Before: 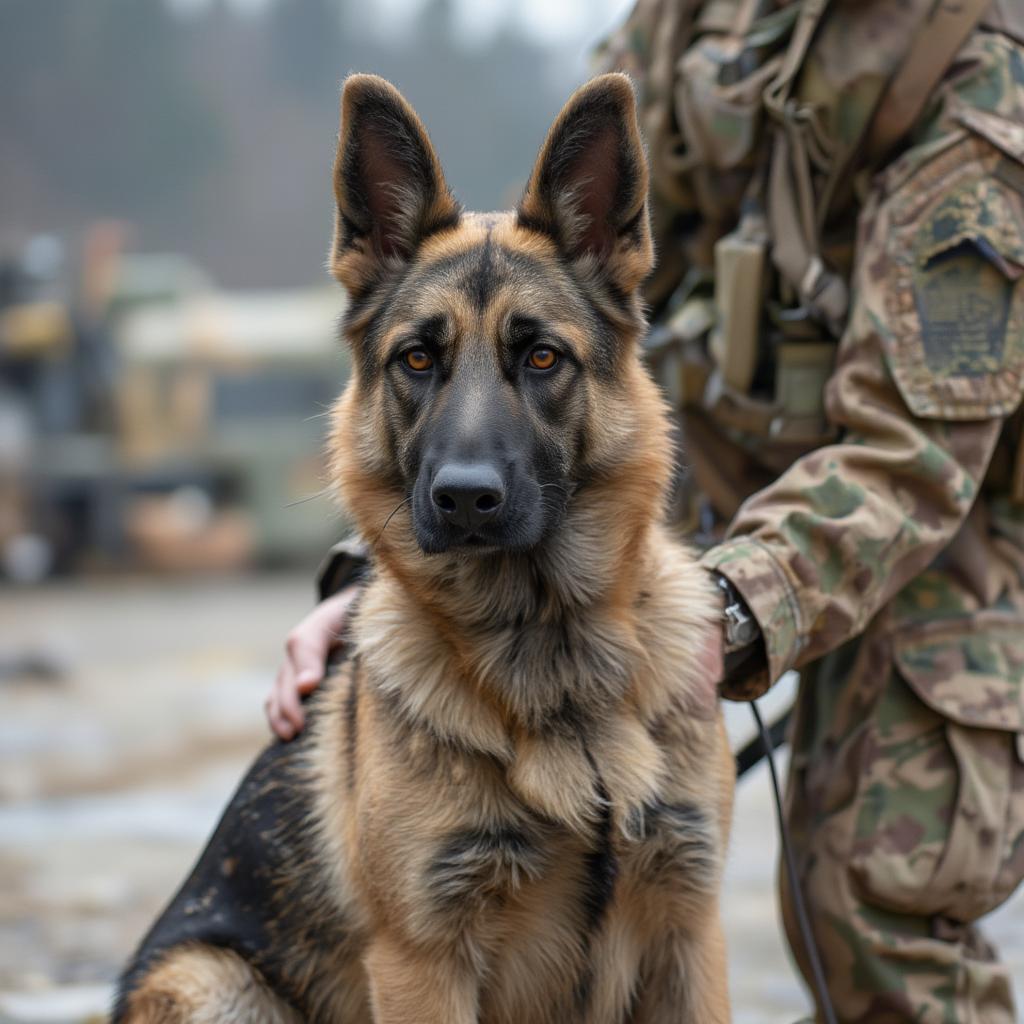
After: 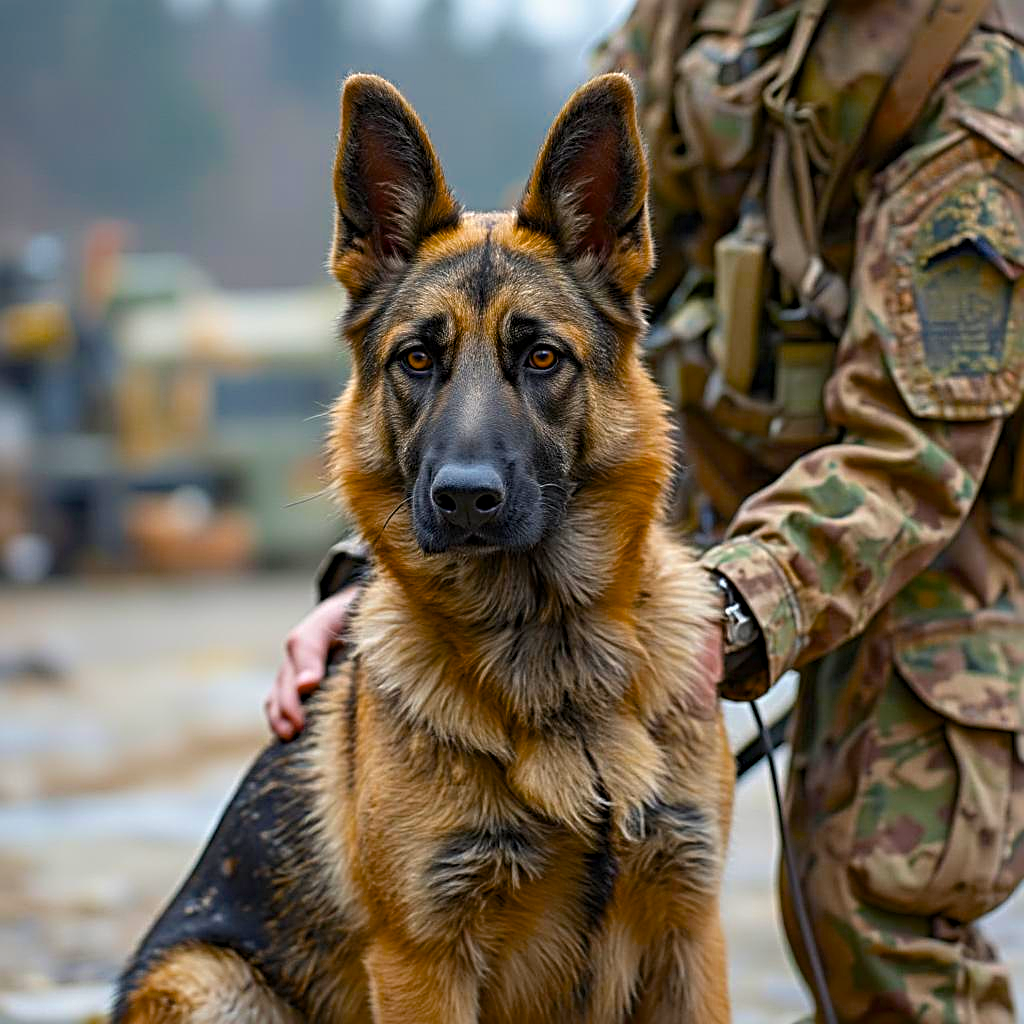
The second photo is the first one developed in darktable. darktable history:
sharpen: radius 3.646, amount 0.923
color balance rgb: linear chroma grading › global chroma 15.427%, perceptual saturation grading › global saturation 36.834%, global vibrance 15.974%, saturation formula JzAzBz (2021)
